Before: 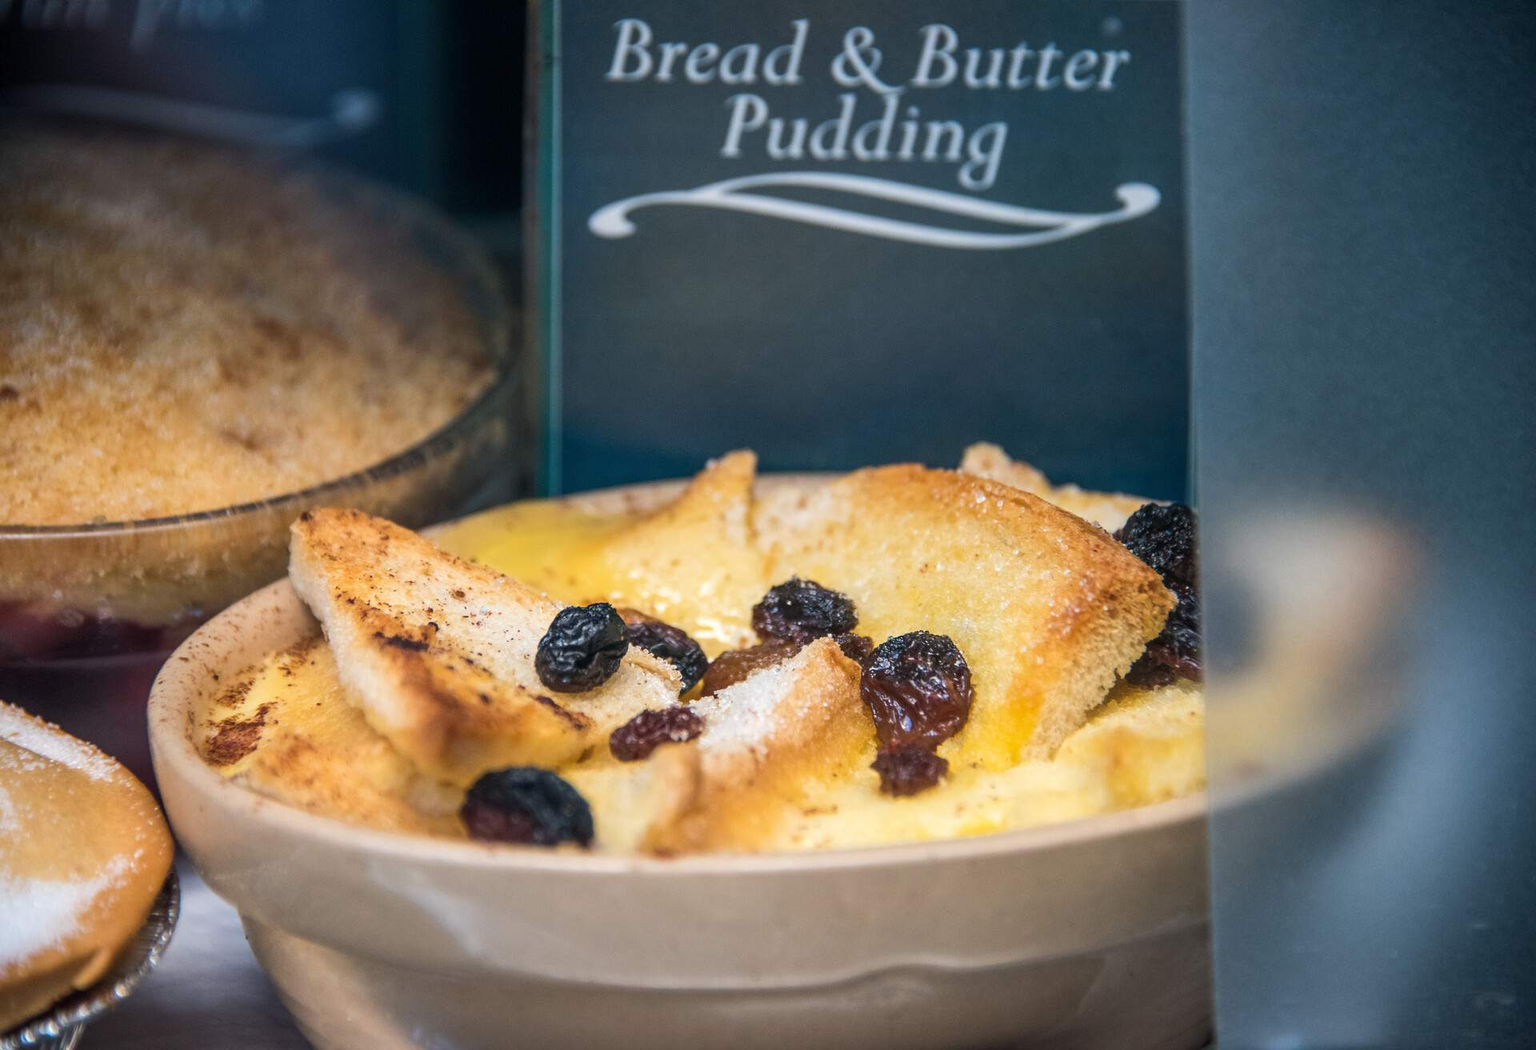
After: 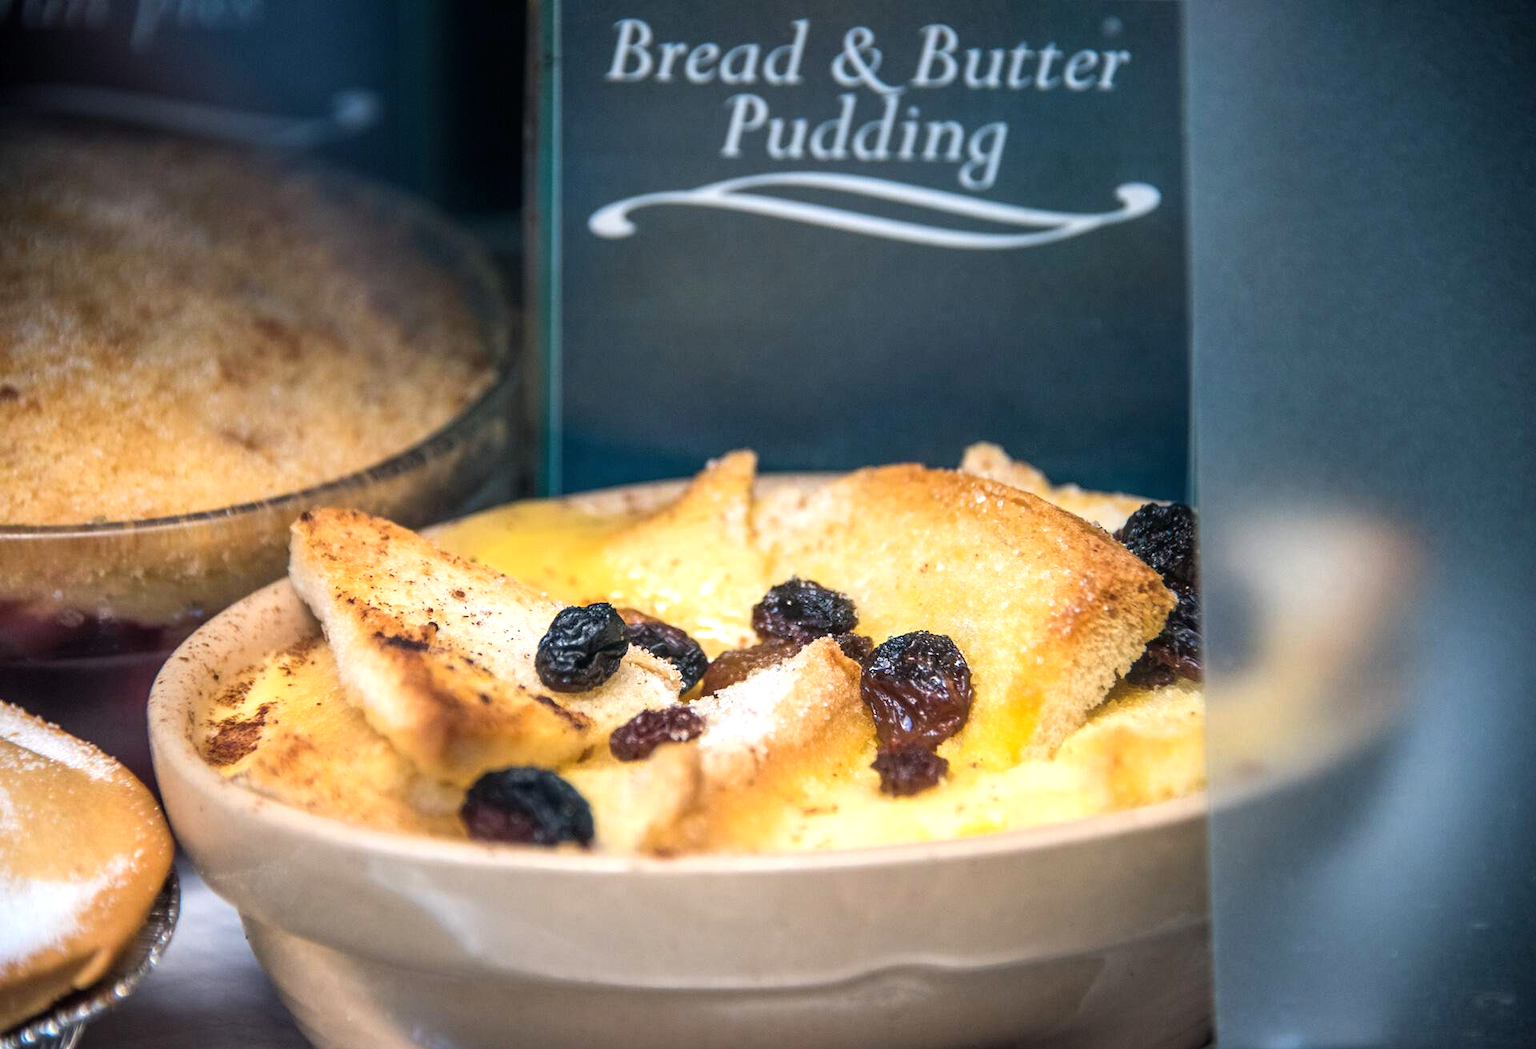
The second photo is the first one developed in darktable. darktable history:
tone equalizer: -8 EV -0.407 EV, -7 EV -0.413 EV, -6 EV -0.295 EV, -5 EV -0.228 EV, -3 EV 0.221 EV, -2 EV 0.332 EV, -1 EV 0.392 EV, +0 EV 0.435 EV
